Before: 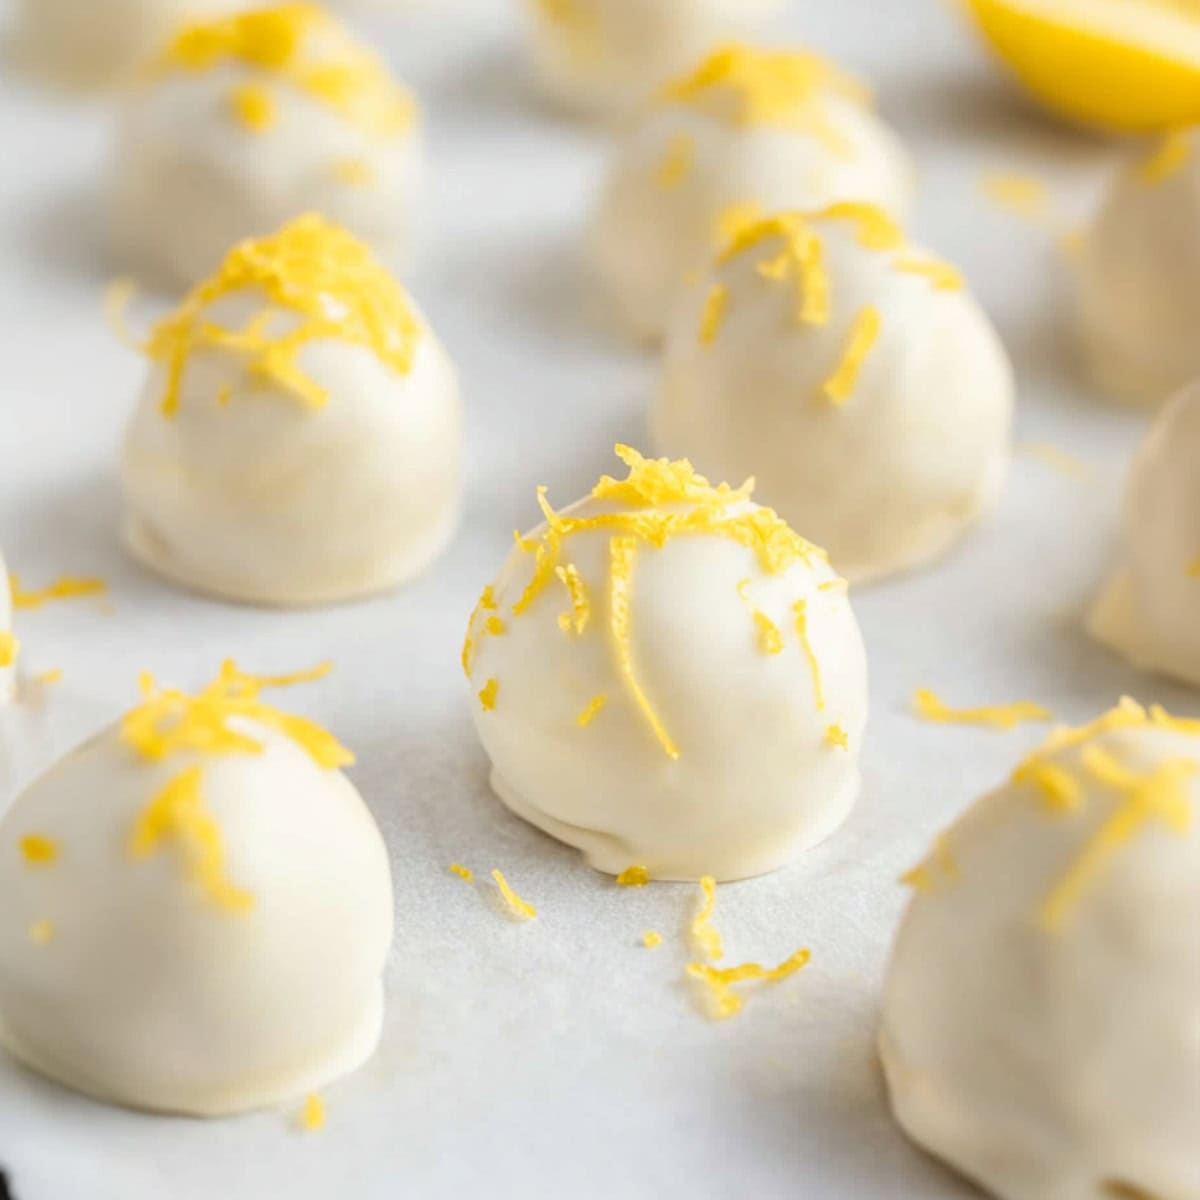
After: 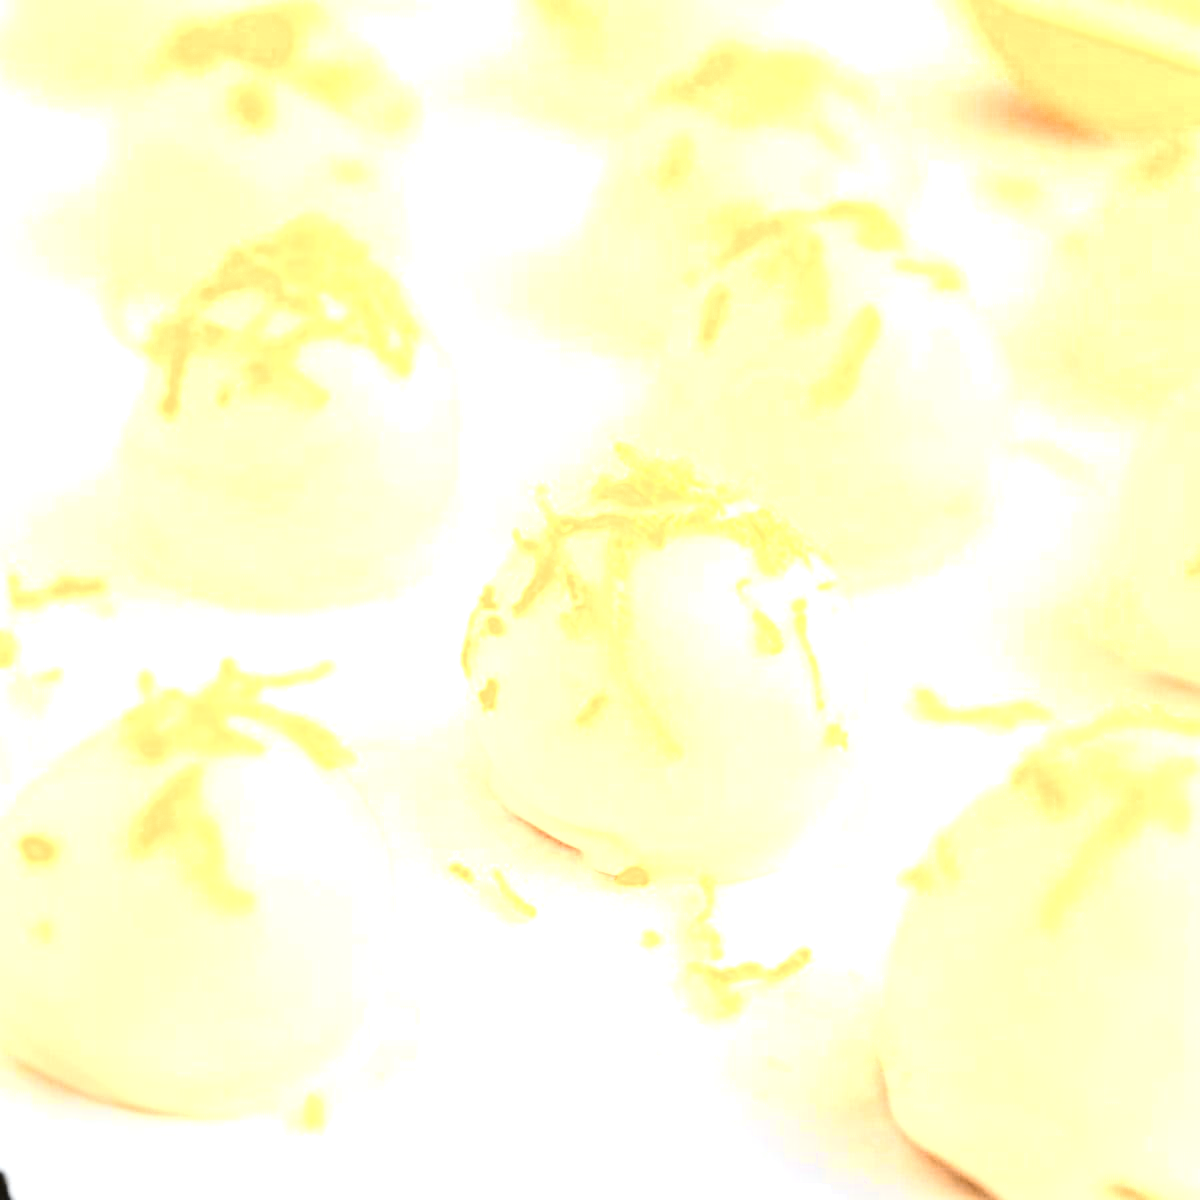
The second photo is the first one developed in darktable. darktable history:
contrast brightness saturation: contrast 0.15, brightness 0.042
tone curve: curves: ch0 [(0, 0.023) (0.132, 0.075) (0.251, 0.186) (0.441, 0.476) (0.662, 0.757) (0.849, 0.927) (1, 0.99)]; ch1 [(0, 0) (0.447, 0.411) (0.483, 0.469) (0.498, 0.496) (0.518, 0.514) (0.561, 0.59) (0.606, 0.659) (0.657, 0.725) (0.869, 0.916) (1, 1)]; ch2 [(0, 0) (0.307, 0.315) (0.425, 0.438) (0.483, 0.477) (0.503, 0.503) (0.526, 0.553) (0.552, 0.601) (0.615, 0.669) (0.703, 0.797) (0.985, 0.966)], color space Lab, independent channels, preserve colors none
color zones: curves: ch0 [(0.009, 0.528) (0.136, 0.6) (0.255, 0.586) (0.39, 0.528) (0.522, 0.584) (0.686, 0.736) (0.849, 0.561)]; ch1 [(0.045, 0.781) (0.14, 0.416) (0.257, 0.695) (0.442, 0.032) (0.738, 0.338) (0.818, 0.632) (0.891, 0.741) (1, 0.704)]; ch2 [(0, 0.667) (0.141, 0.52) (0.26, 0.37) (0.474, 0.432) (0.743, 0.286)]
exposure: exposure 1.135 EV, compensate highlight preservation false
